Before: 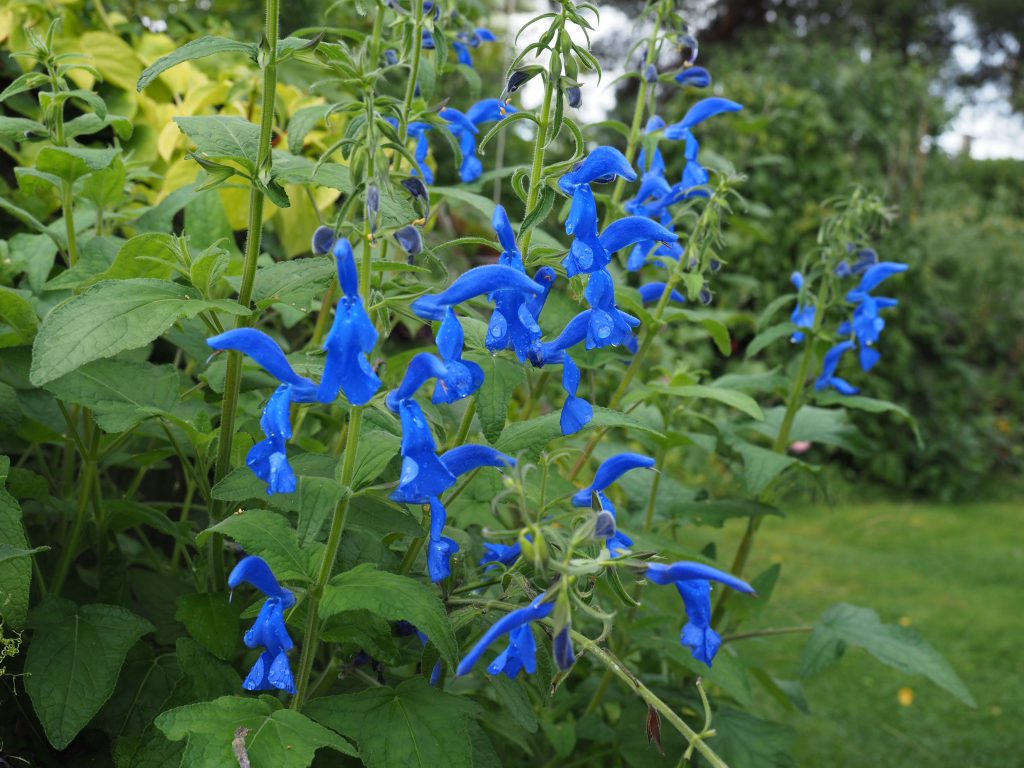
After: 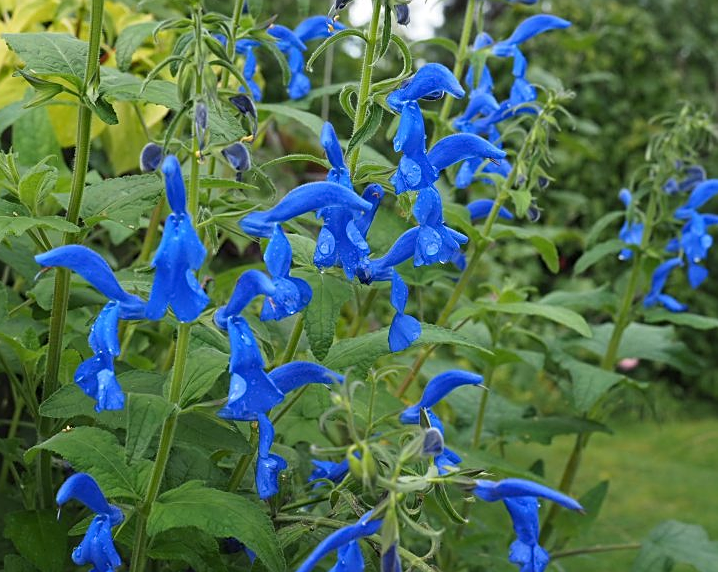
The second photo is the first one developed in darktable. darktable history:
crop and rotate: left 16.827%, top 10.883%, right 12.972%, bottom 14.568%
sharpen: on, module defaults
tone curve: color space Lab, independent channels, preserve colors none
